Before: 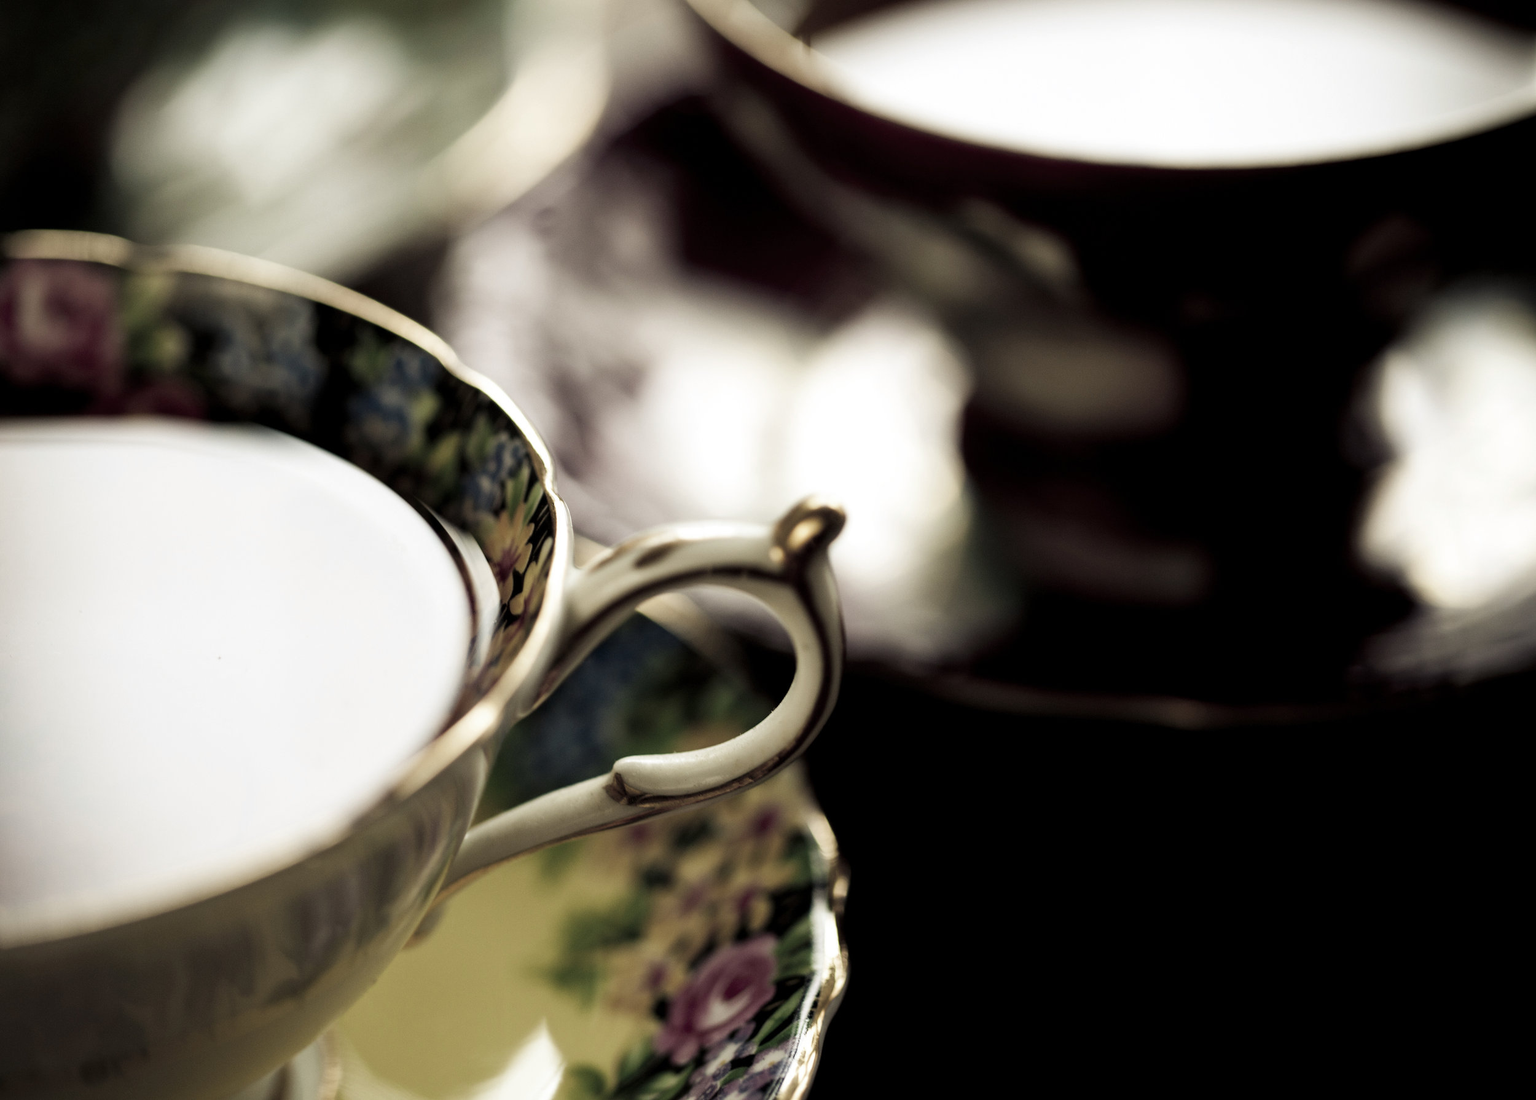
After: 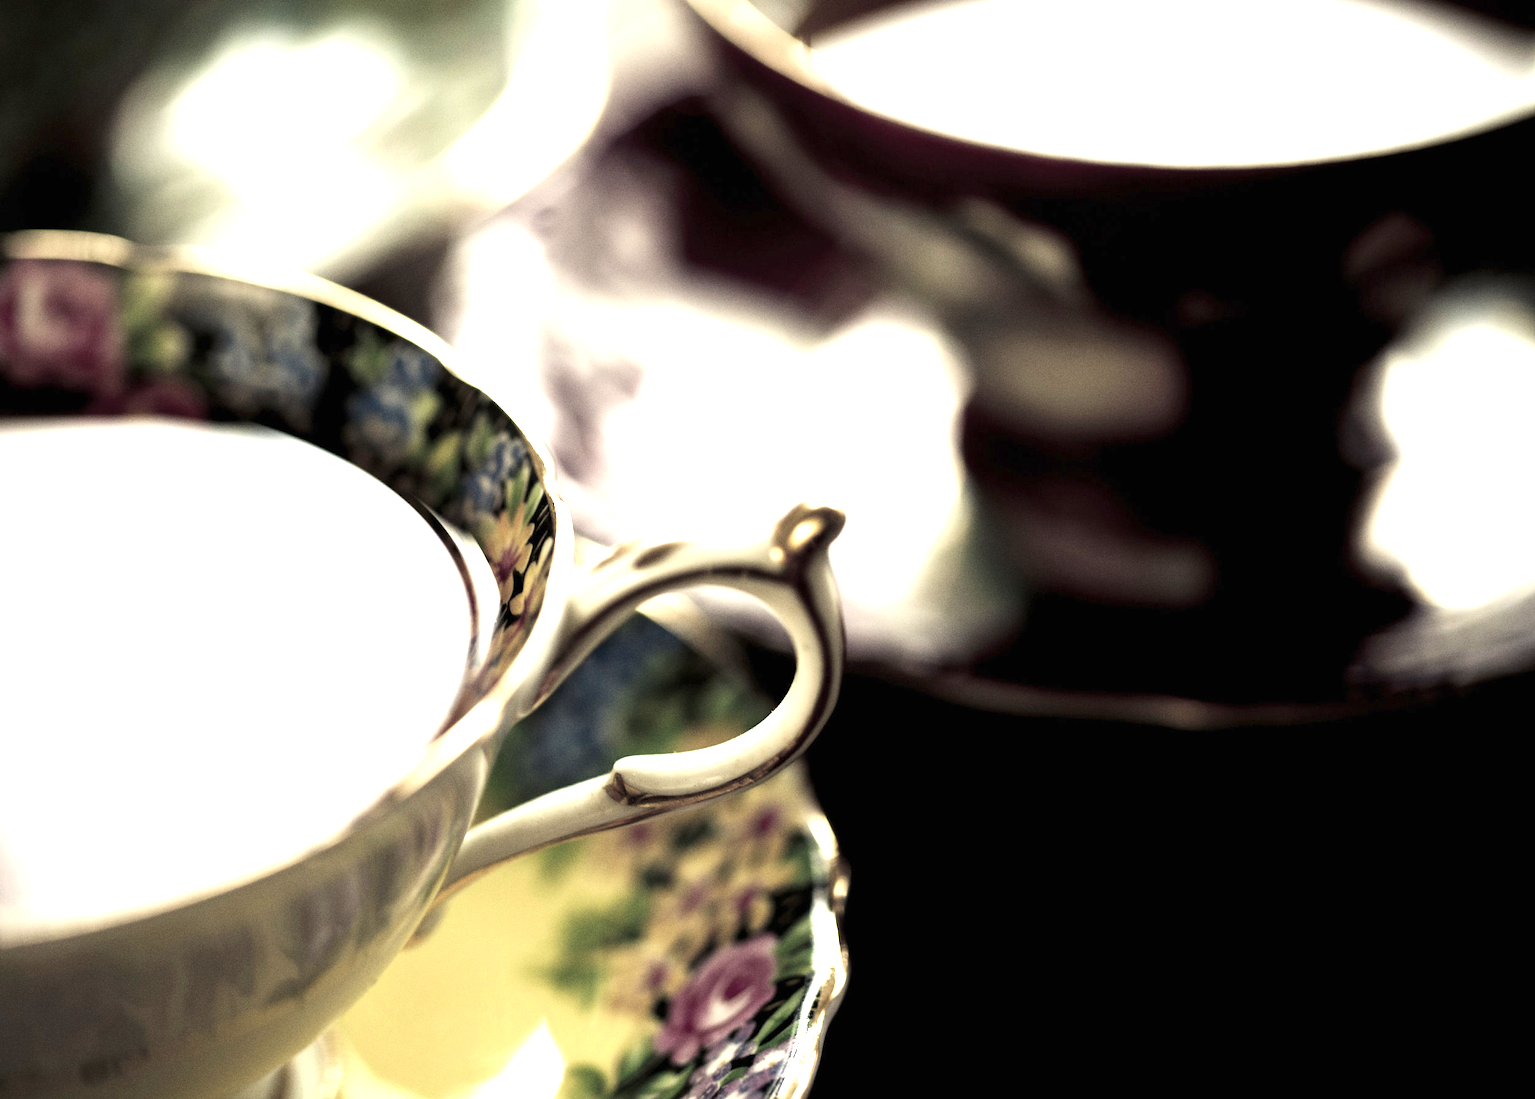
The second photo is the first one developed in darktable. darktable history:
exposure: black level correction 0, exposure 1.45 EV, compensate exposure bias true, compensate highlight preservation false
grain: coarseness 0.47 ISO
